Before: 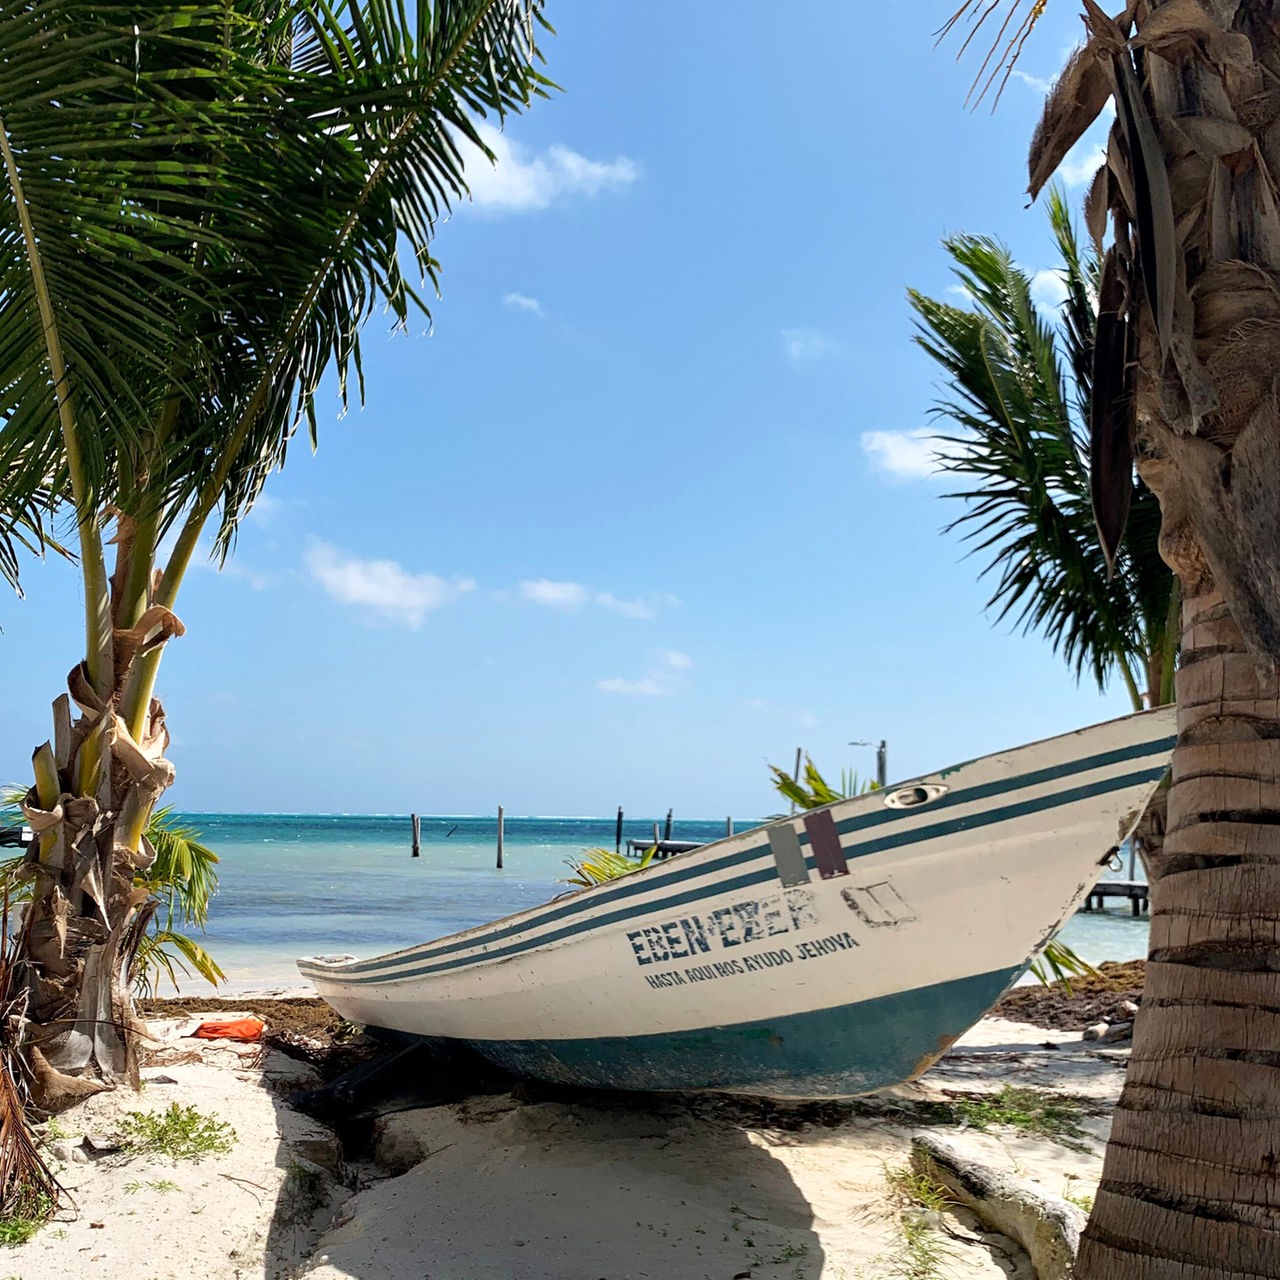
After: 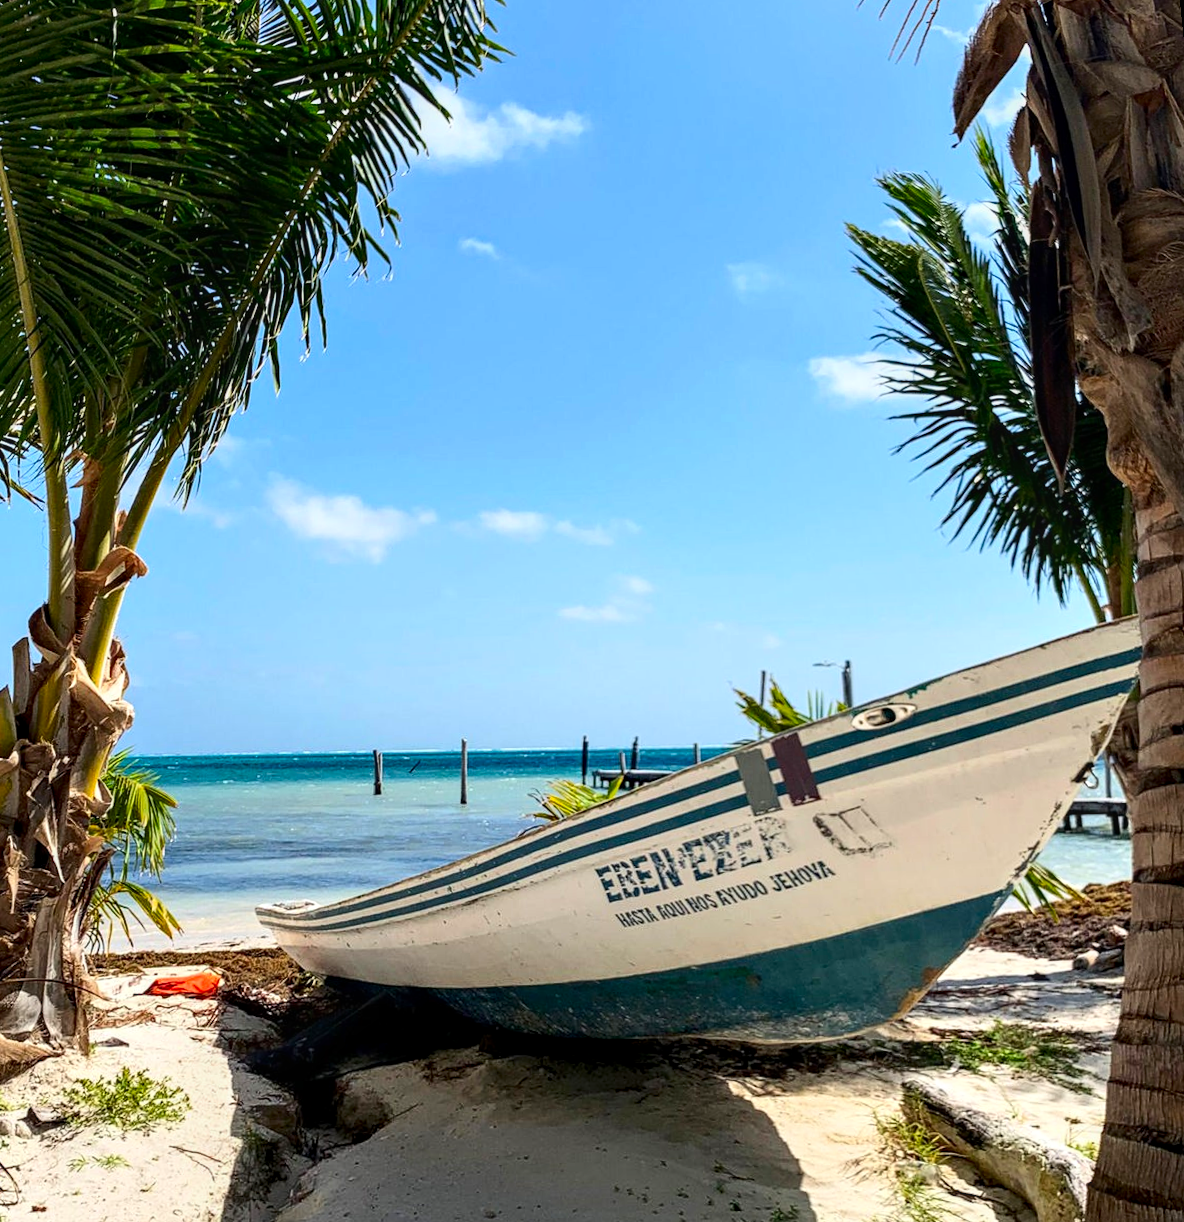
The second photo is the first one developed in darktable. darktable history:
contrast brightness saturation: contrast 0.18, saturation 0.3
local contrast: detail 130%
rotate and perspective: rotation -1.68°, lens shift (vertical) -0.146, crop left 0.049, crop right 0.912, crop top 0.032, crop bottom 0.96
